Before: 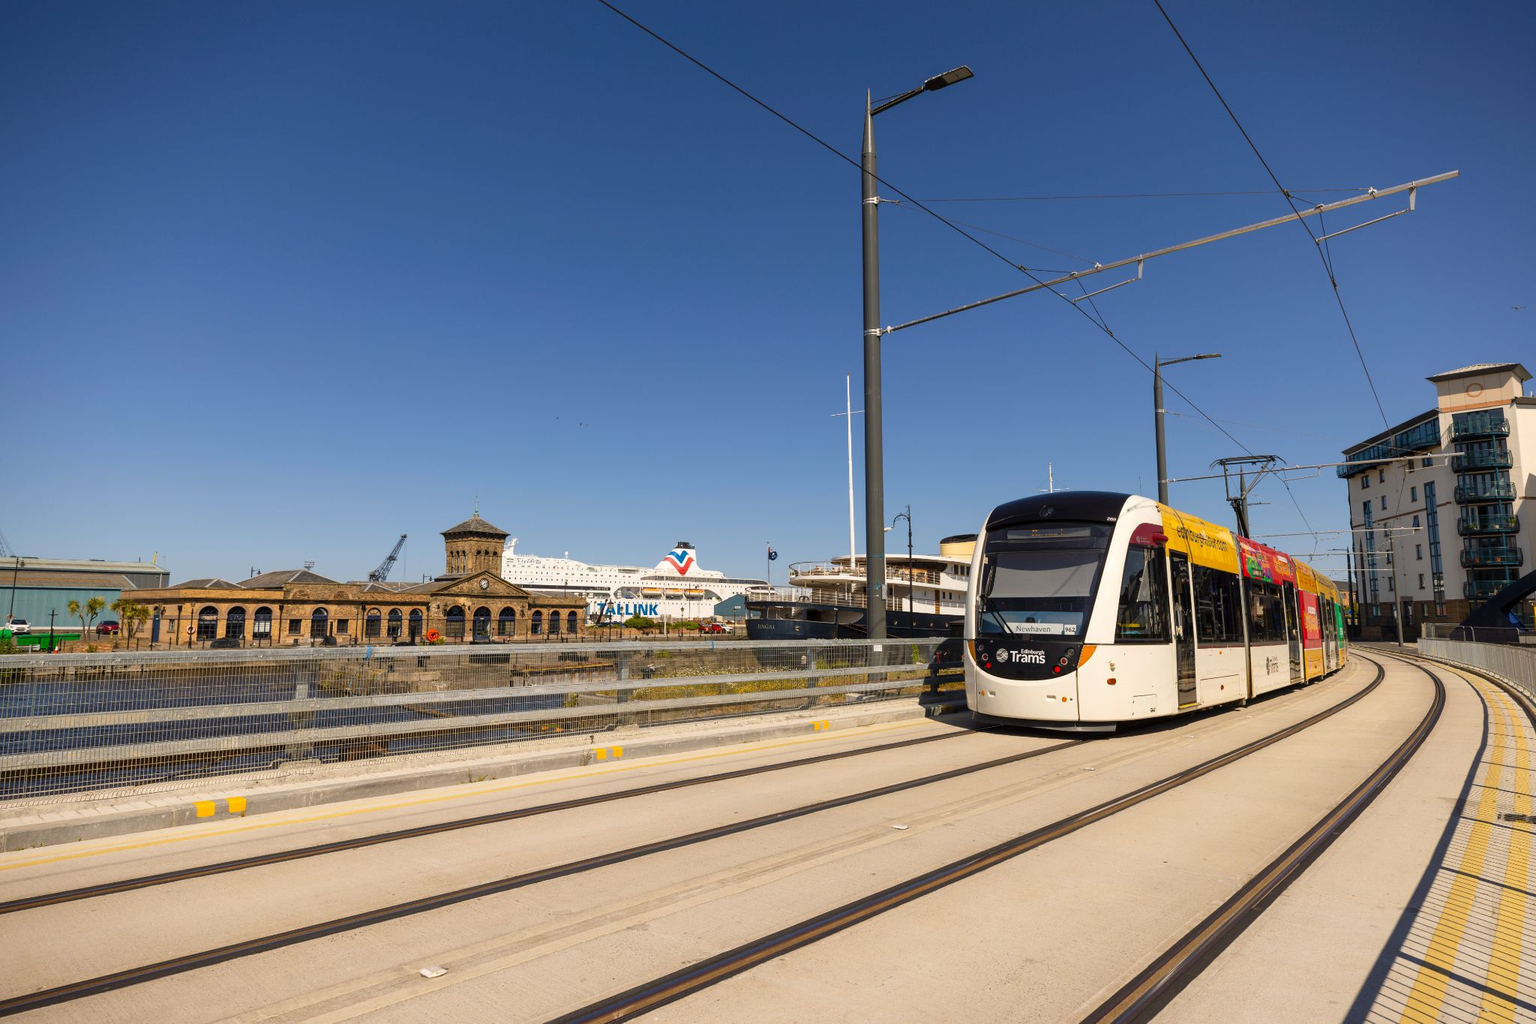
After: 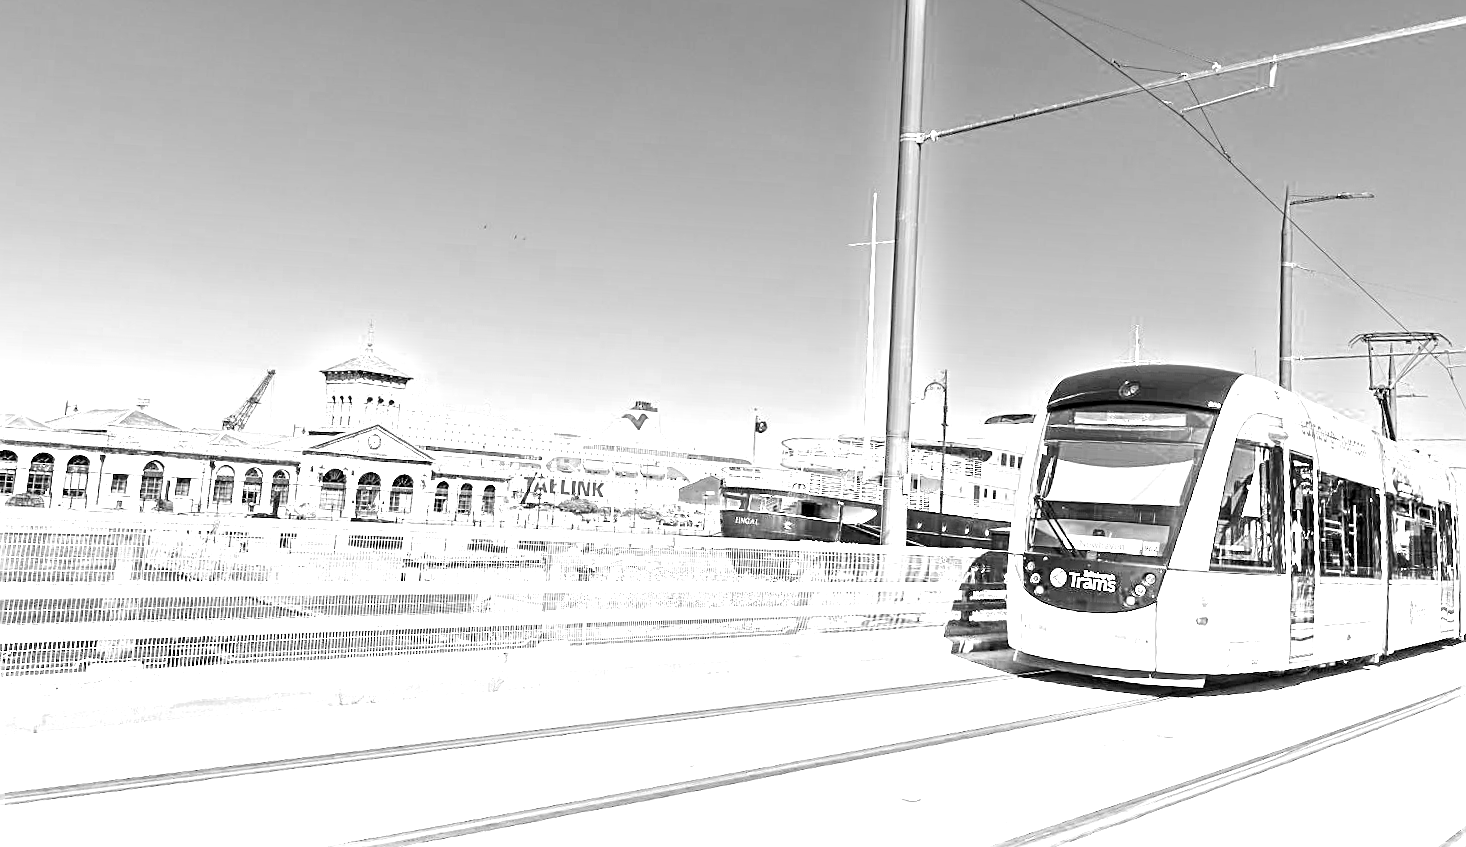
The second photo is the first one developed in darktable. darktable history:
local contrast: mode bilateral grid, contrast 20, coarseness 50, detail 120%, midtone range 0.2
exposure: black level correction 0.01, exposure 0.011 EV, compensate highlight preservation false
color balance rgb: linear chroma grading › shadows -8%, linear chroma grading › global chroma 10%, perceptual saturation grading › global saturation 2%, perceptual saturation grading › highlights -2%, perceptual saturation grading › mid-tones 4%, perceptual saturation grading › shadows 8%, perceptual brilliance grading › global brilliance 2%, perceptual brilliance grading › highlights -4%, global vibrance 16%, saturation formula JzAzBz (2021)
sharpen: on, module defaults
monochrome: on, module defaults
crop and rotate: angle -3.37°, left 9.79%, top 20.73%, right 12.42%, bottom 11.82%
white balance: red 8, blue 8
